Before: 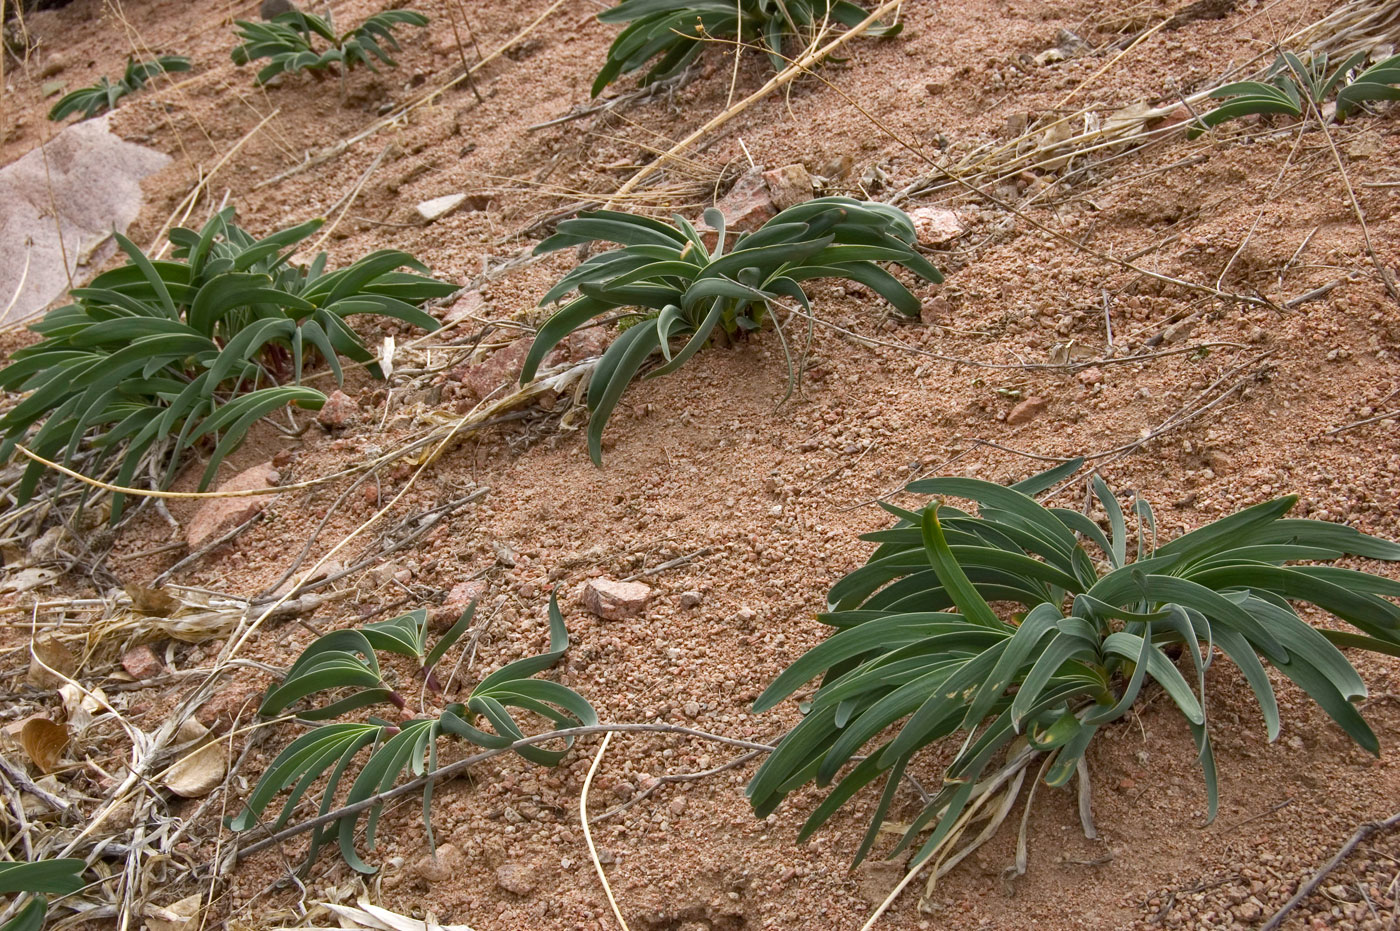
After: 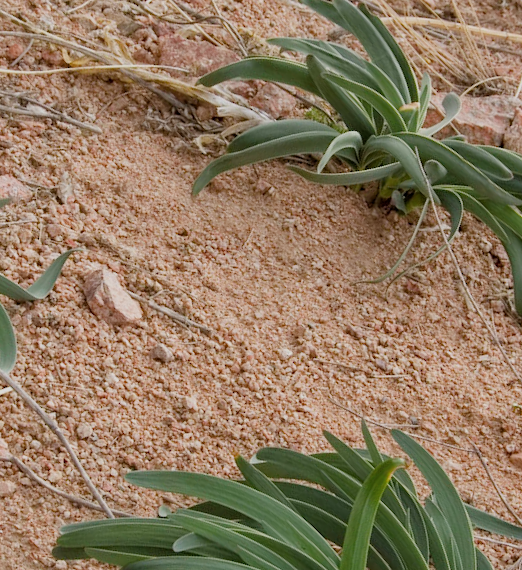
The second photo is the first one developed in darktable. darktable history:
exposure: exposure 0.495 EV, compensate highlight preservation false
crop and rotate: angle -45.82°, top 16.405%, right 0.98%, bottom 11.66%
filmic rgb: black relative exposure -8.77 EV, white relative exposure 4.98 EV, target black luminance 0%, hardness 3.79, latitude 65.81%, contrast 0.823, shadows ↔ highlights balance 19.71%
